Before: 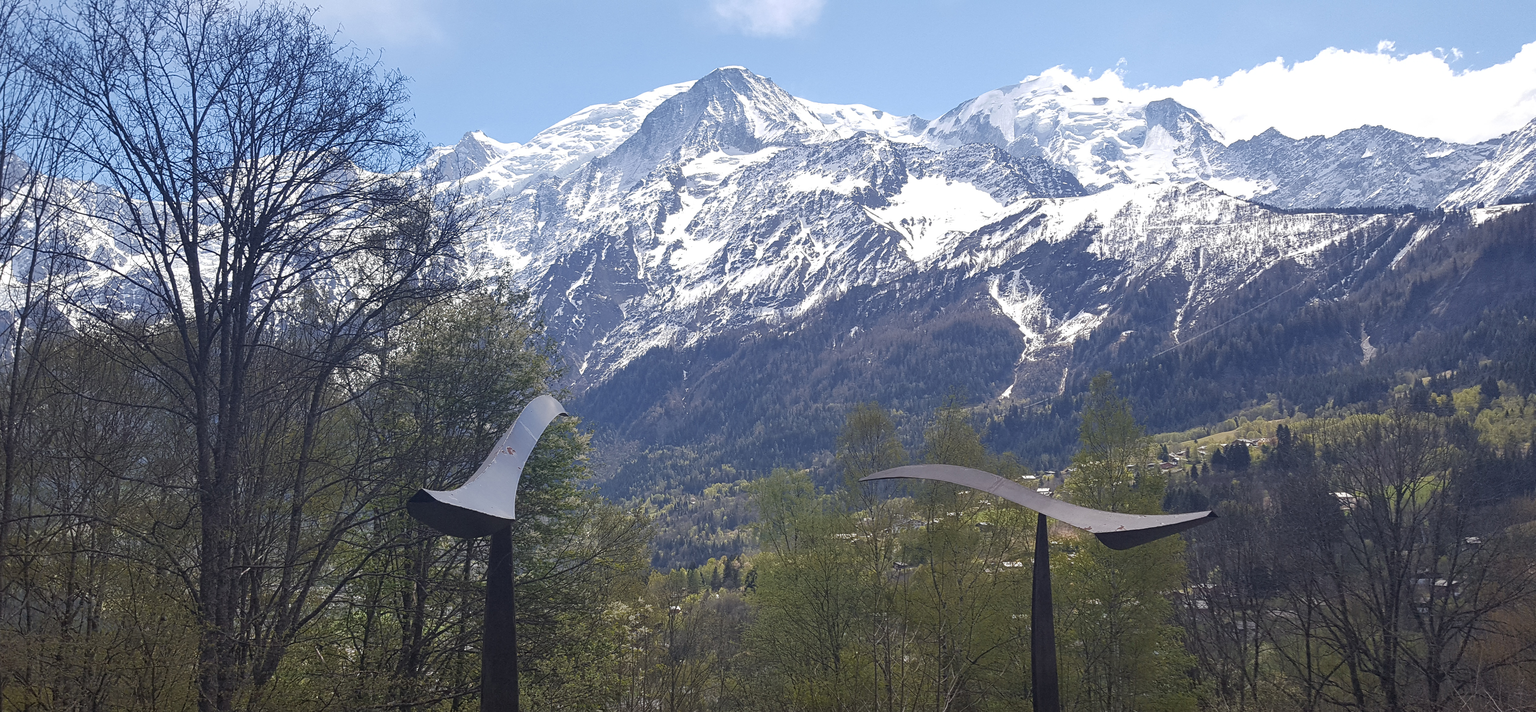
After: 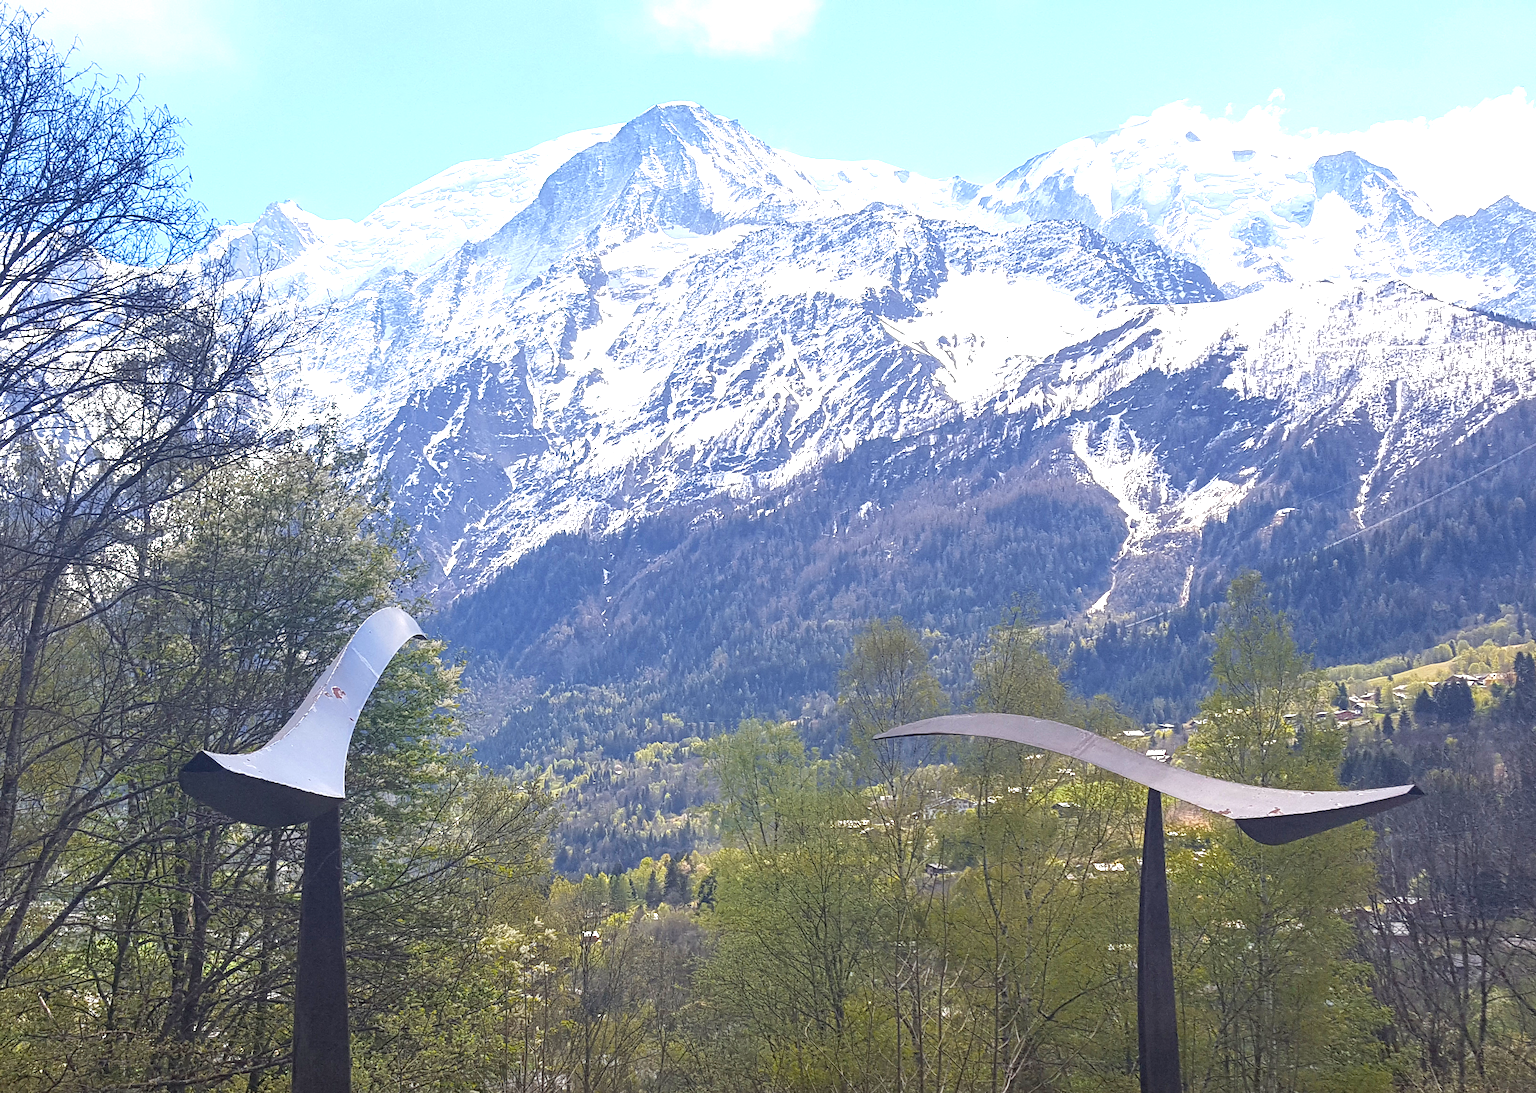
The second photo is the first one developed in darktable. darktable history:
color balance rgb: perceptual saturation grading › global saturation 29.785%
crop and rotate: left 18.92%, right 15.942%
exposure: exposure 0.943 EV, compensate highlight preservation false
